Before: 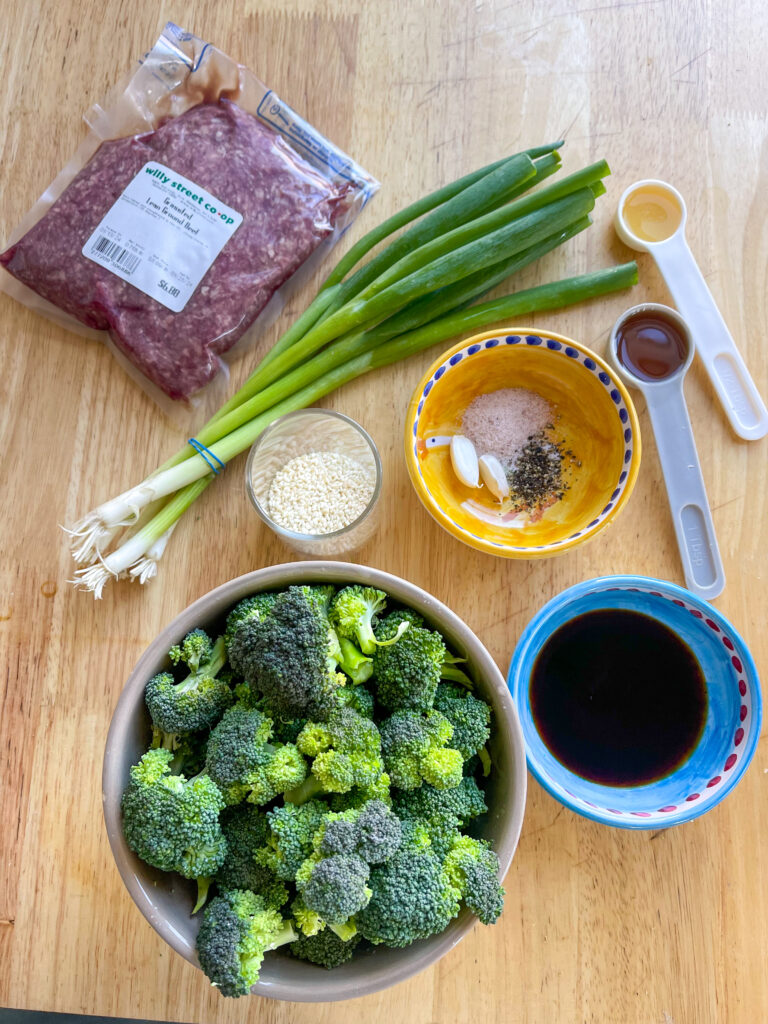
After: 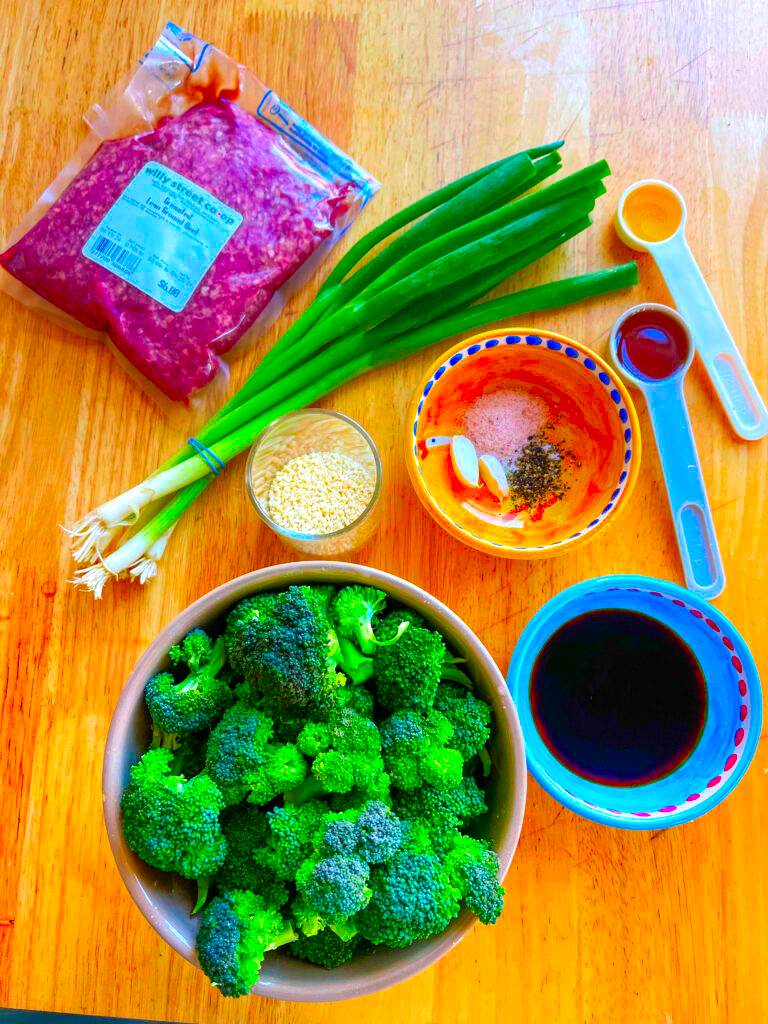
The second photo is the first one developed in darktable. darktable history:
color balance rgb: linear chroma grading › global chroma 10%, perceptual saturation grading › global saturation 5%, perceptual brilliance grading › global brilliance 4%, global vibrance 7%, saturation formula JzAzBz (2021)
color correction: saturation 3
